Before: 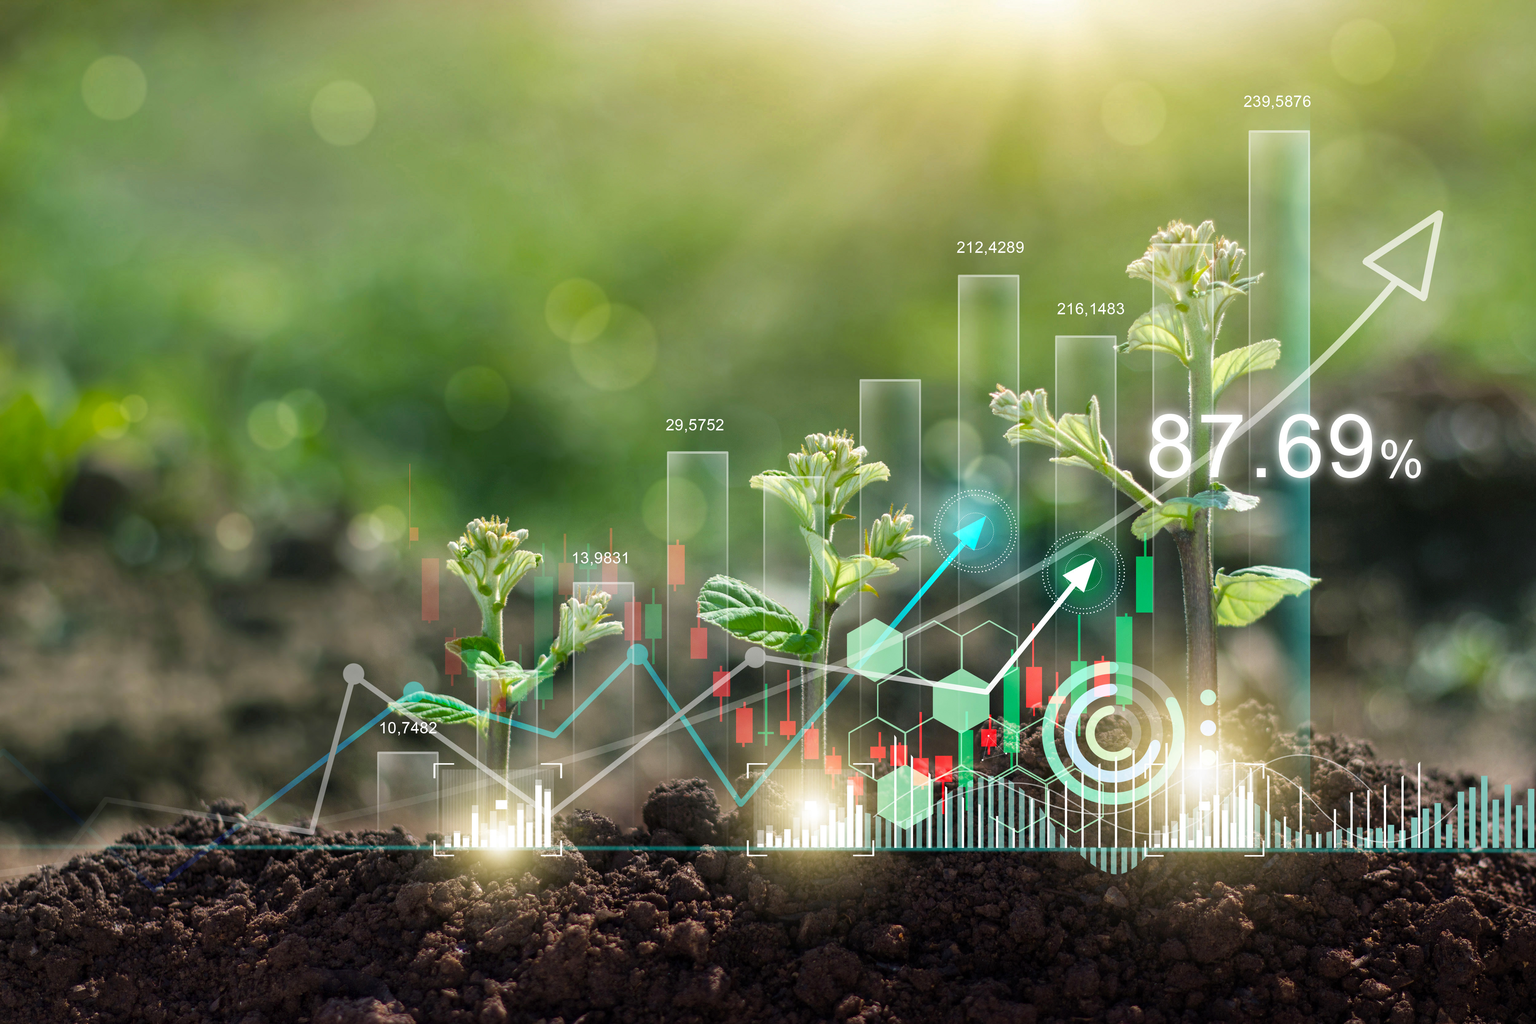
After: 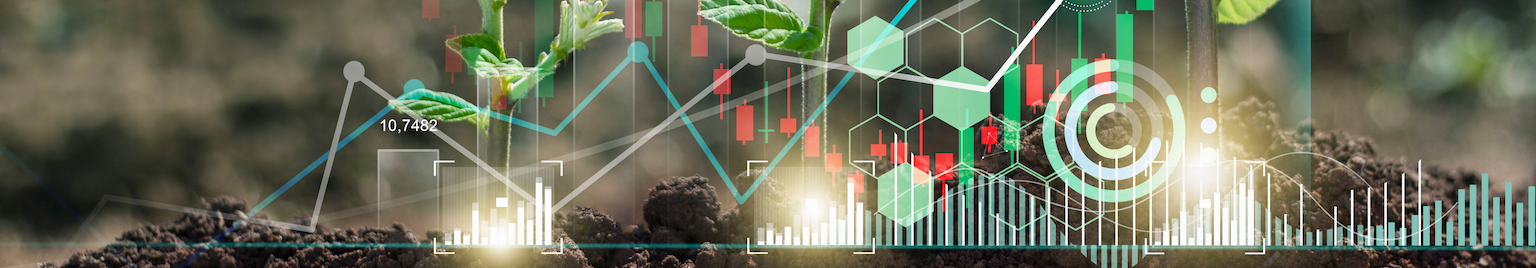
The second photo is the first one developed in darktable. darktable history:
exposure: exposure -0.04 EV, compensate highlight preservation false
crop and rotate: top 58.875%, bottom 14.916%
